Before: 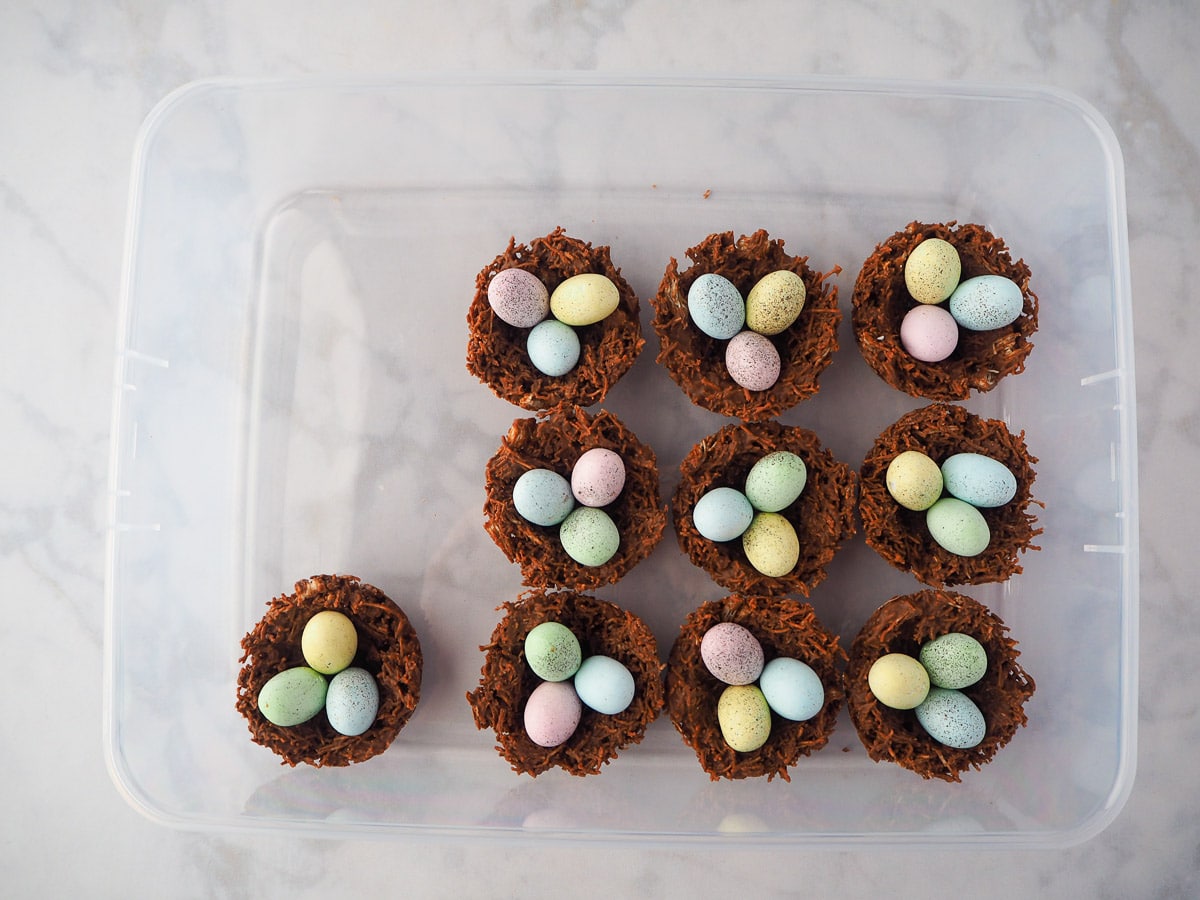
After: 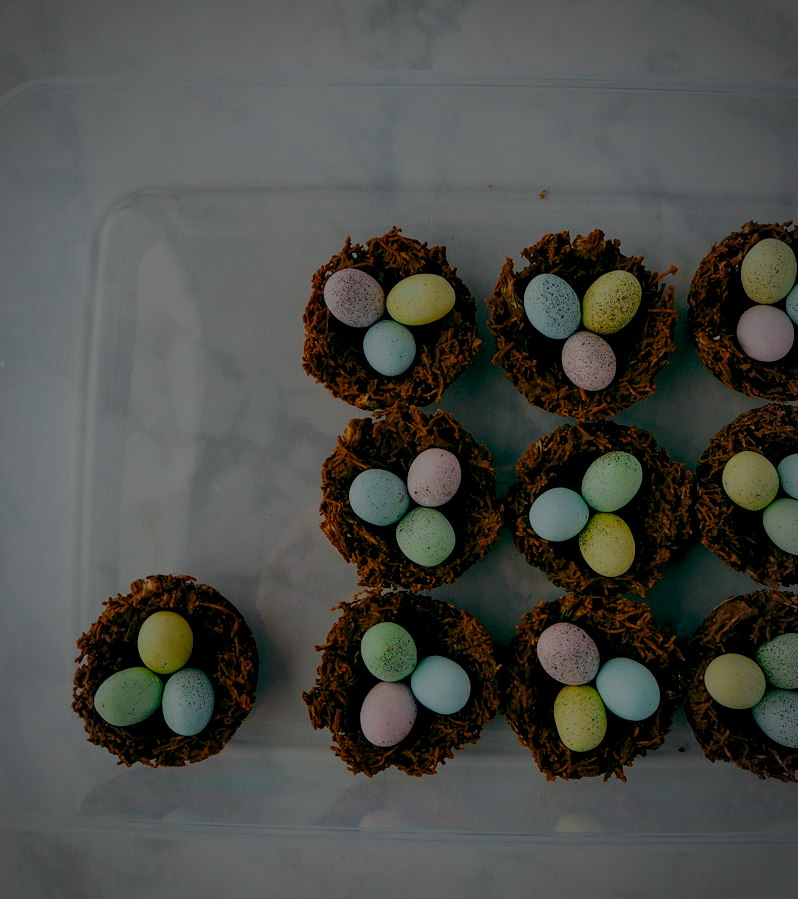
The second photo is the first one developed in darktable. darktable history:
exposure: exposure -2.102 EV, compensate exposure bias true, compensate highlight preservation false
shadows and highlights: shadows 40.12, highlights -59.75, highlights color adjustment 49.13%
crop and rotate: left 13.669%, right 19.775%
vignetting: automatic ratio true
color balance rgb: power › hue 173.25°, global offset › luminance -0.341%, global offset › chroma 0.113%, global offset › hue 167.93°, perceptual saturation grading › global saturation 35.762%, perceptual saturation grading › shadows 35.879%
local contrast: detail 130%
